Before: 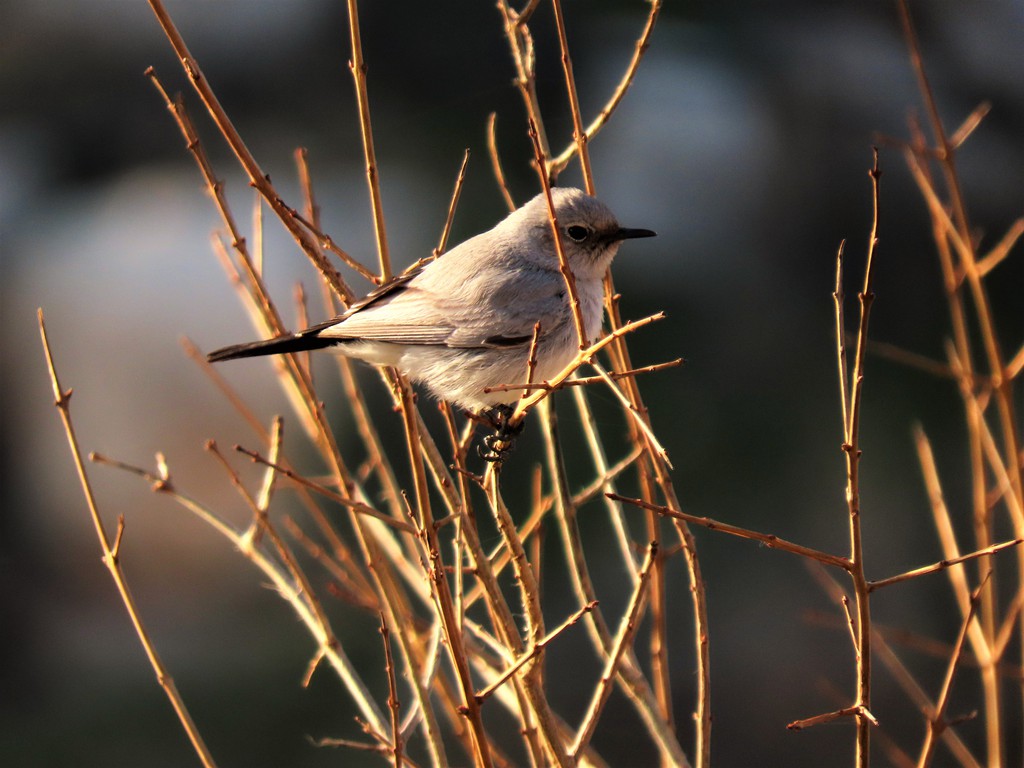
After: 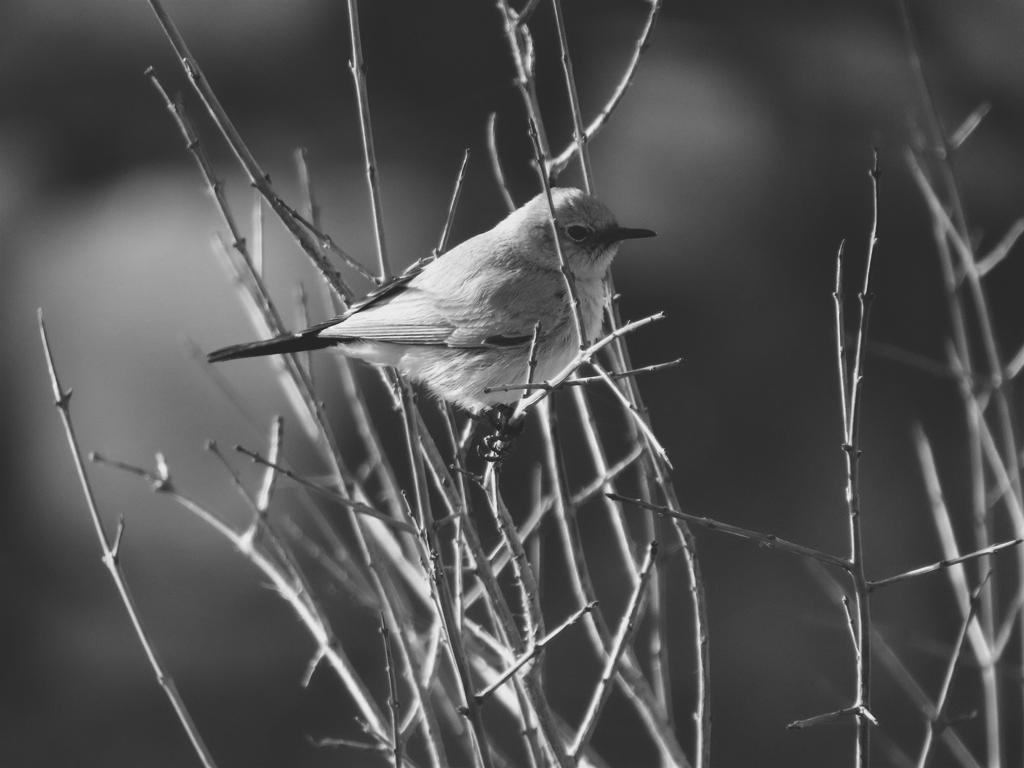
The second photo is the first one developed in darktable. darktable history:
monochrome: on, module defaults
color balance rgb: shadows lift › chroma 3%, shadows lift › hue 280.8°, power › hue 330°, highlights gain › chroma 3%, highlights gain › hue 75.6°, global offset › luminance 2%, perceptual saturation grading › global saturation 20%, perceptual saturation grading › highlights -25%, perceptual saturation grading › shadows 50%, global vibrance 20.33%
exposure: exposure -0.242 EV, compensate highlight preservation false
